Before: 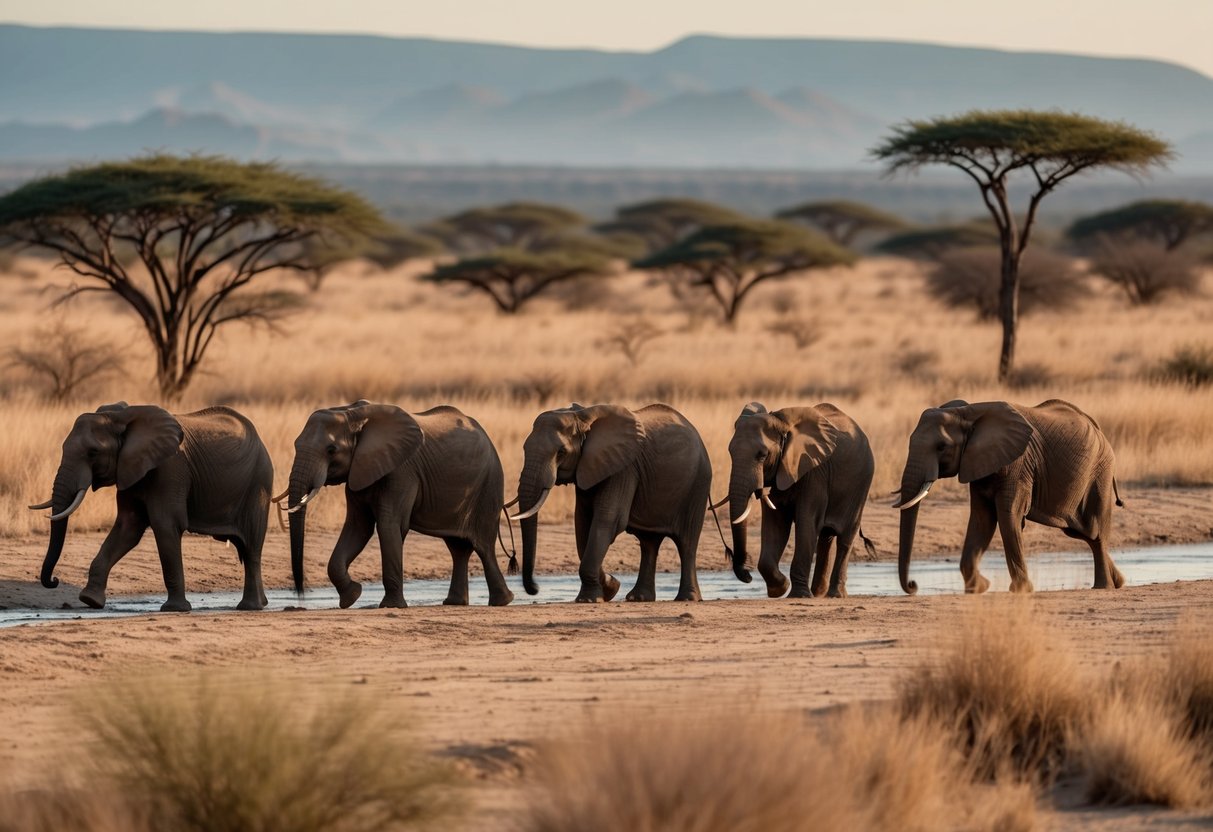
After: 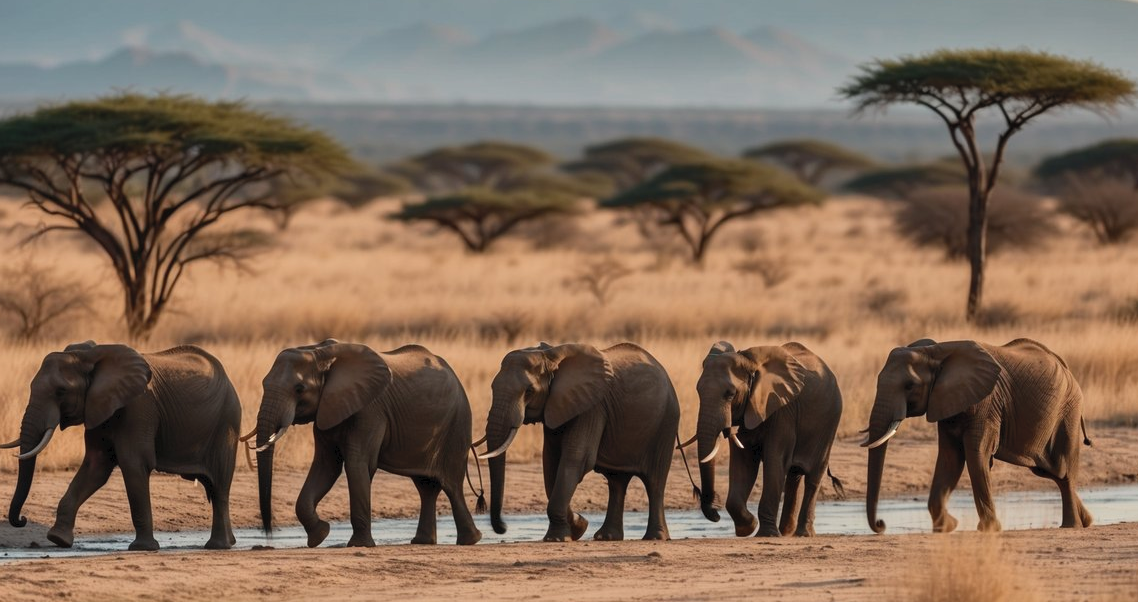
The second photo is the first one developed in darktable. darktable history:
crop: left 2.664%, top 7.375%, right 3.449%, bottom 20.25%
tone curve: curves: ch0 [(0, 0) (0.003, 0.032) (0.011, 0.04) (0.025, 0.058) (0.044, 0.084) (0.069, 0.107) (0.1, 0.13) (0.136, 0.158) (0.177, 0.193) (0.224, 0.236) (0.277, 0.283) (0.335, 0.335) (0.399, 0.399) (0.468, 0.467) (0.543, 0.533) (0.623, 0.612) (0.709, 0.698) (0.801, 0.776) (0.898, 0.848) (1, 1)], color space Lab, independent channels, preserve colors none
